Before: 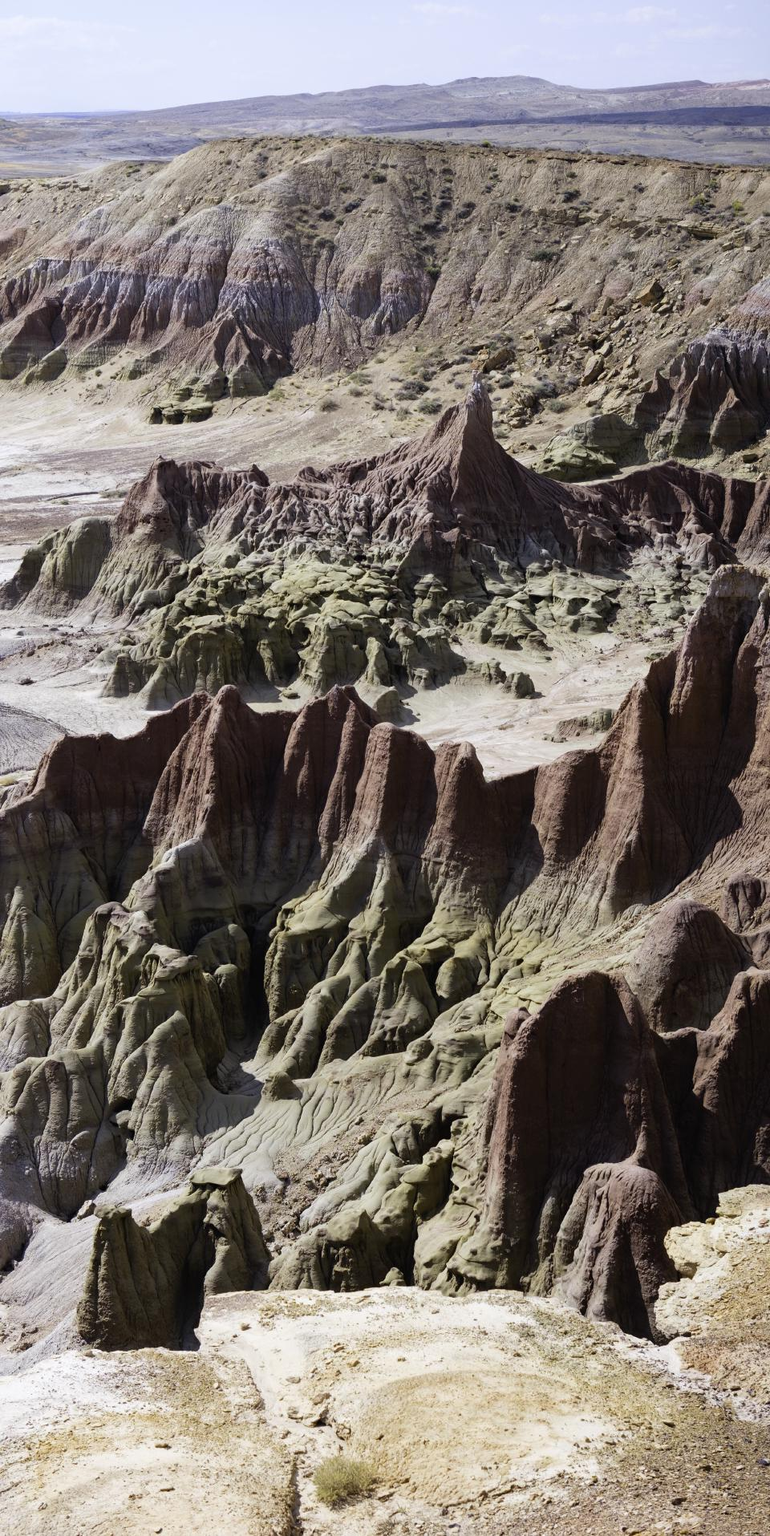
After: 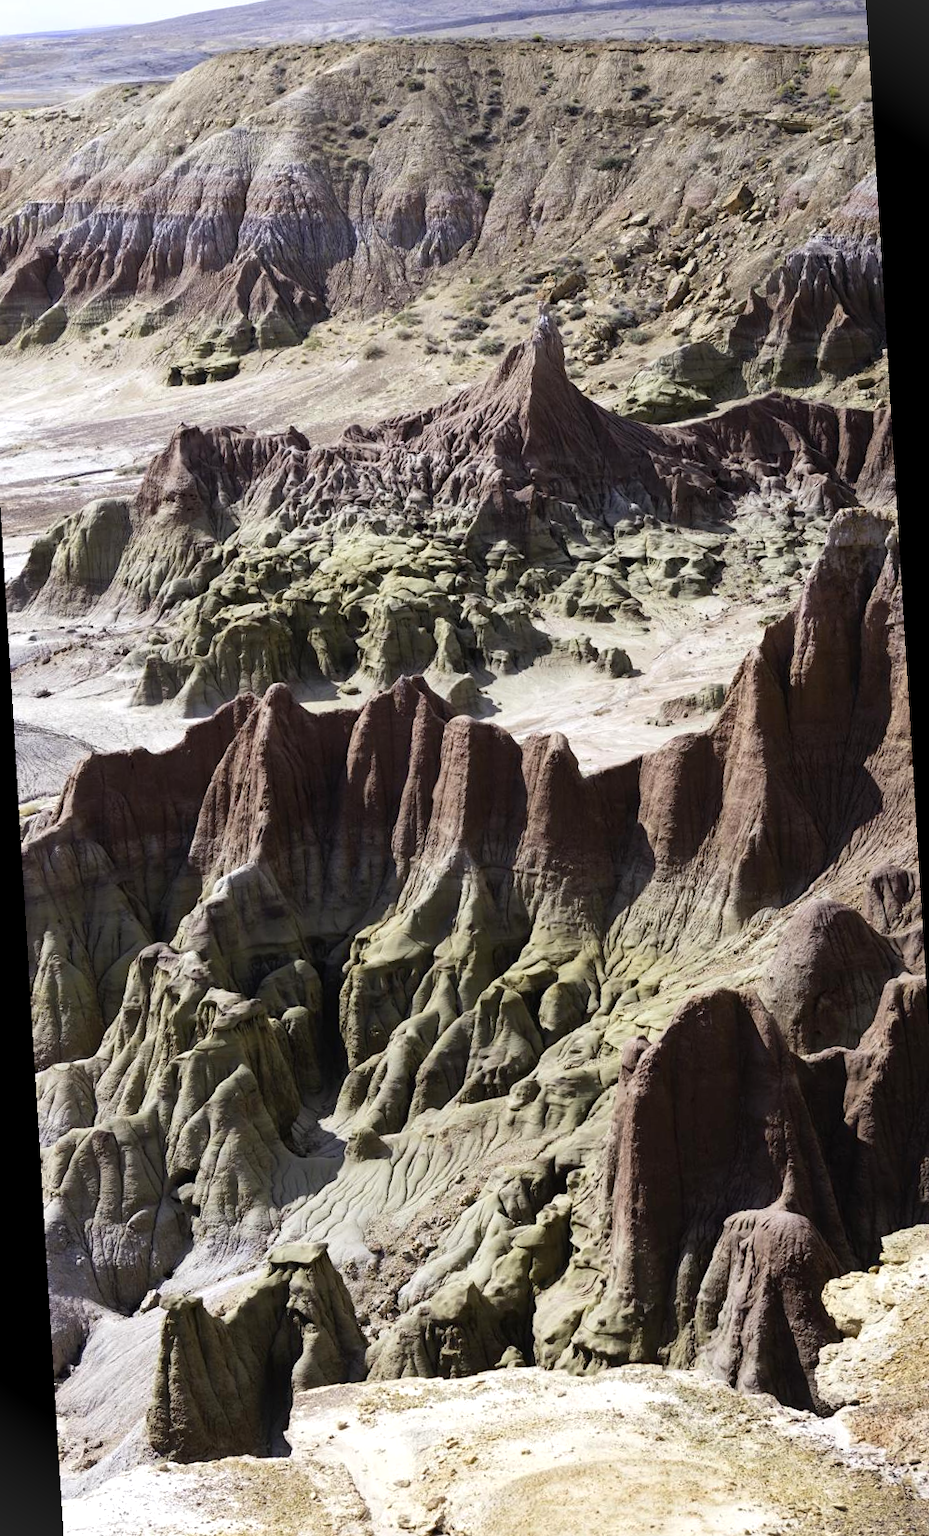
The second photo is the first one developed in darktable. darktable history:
vignetting: fall-off start 100%, brightness 0.05, saturation 0
rotate and perspective: rotation -3.52°, crop left 0.036, crop right 0.964, crop top 0.081, crop bottom 0.919
exposure: exposure 0.29 EV, compensate highlight preservation false
tone equalizer: on, module defaults
